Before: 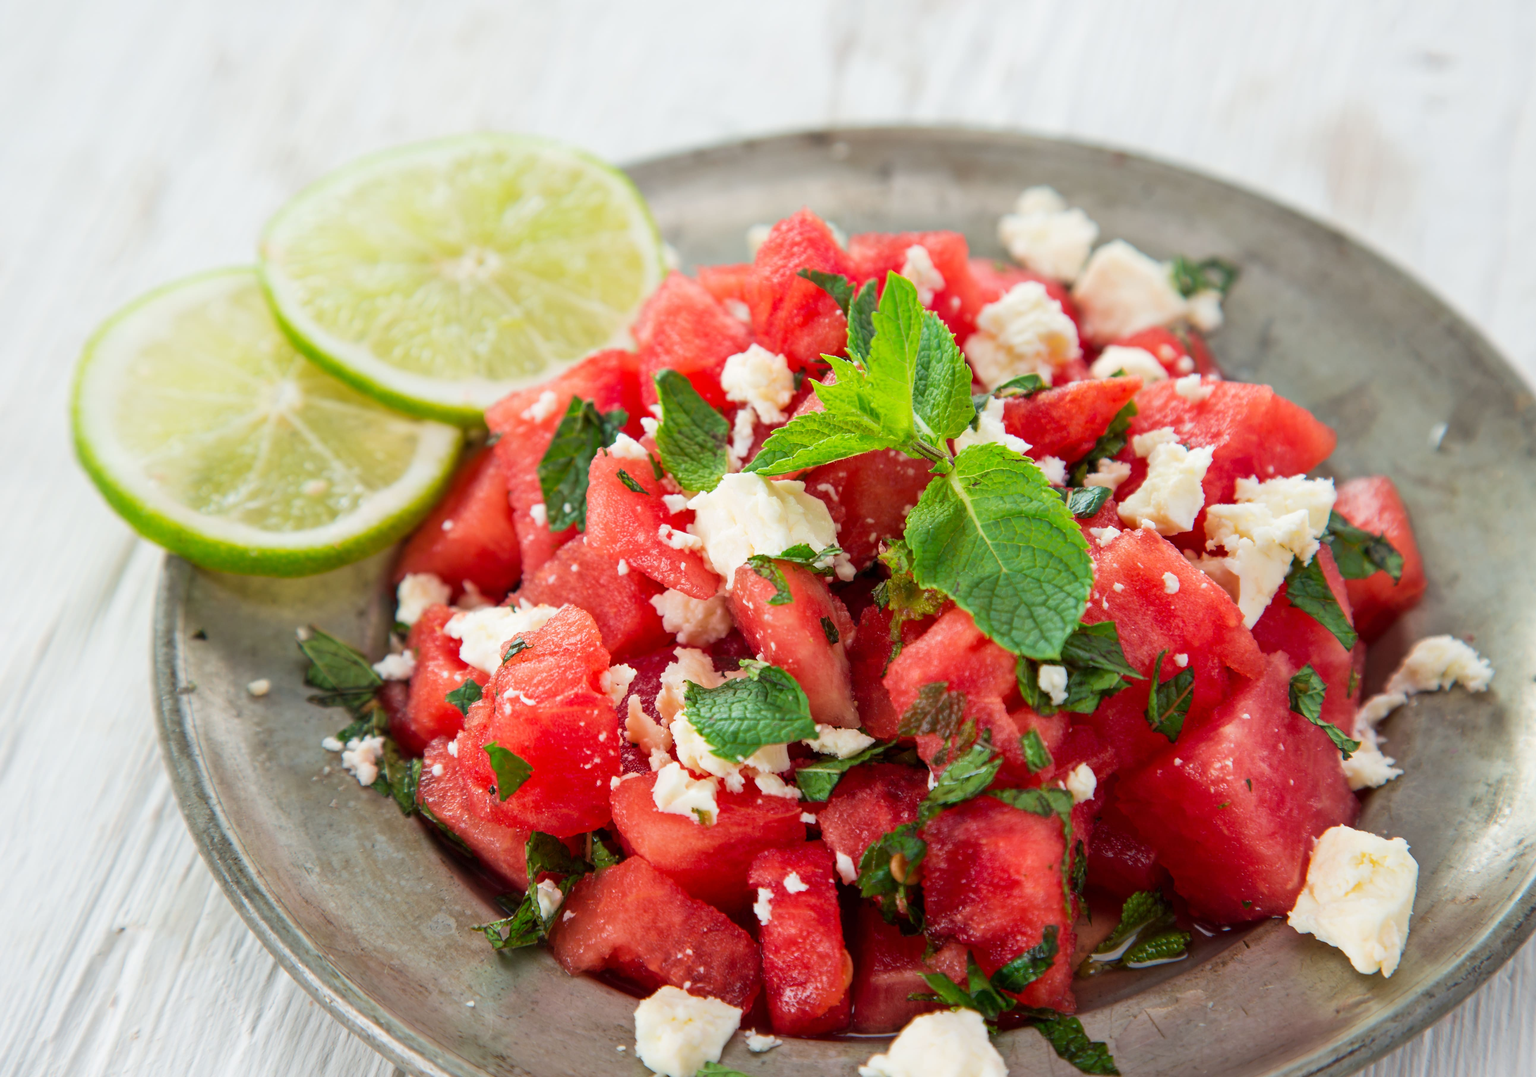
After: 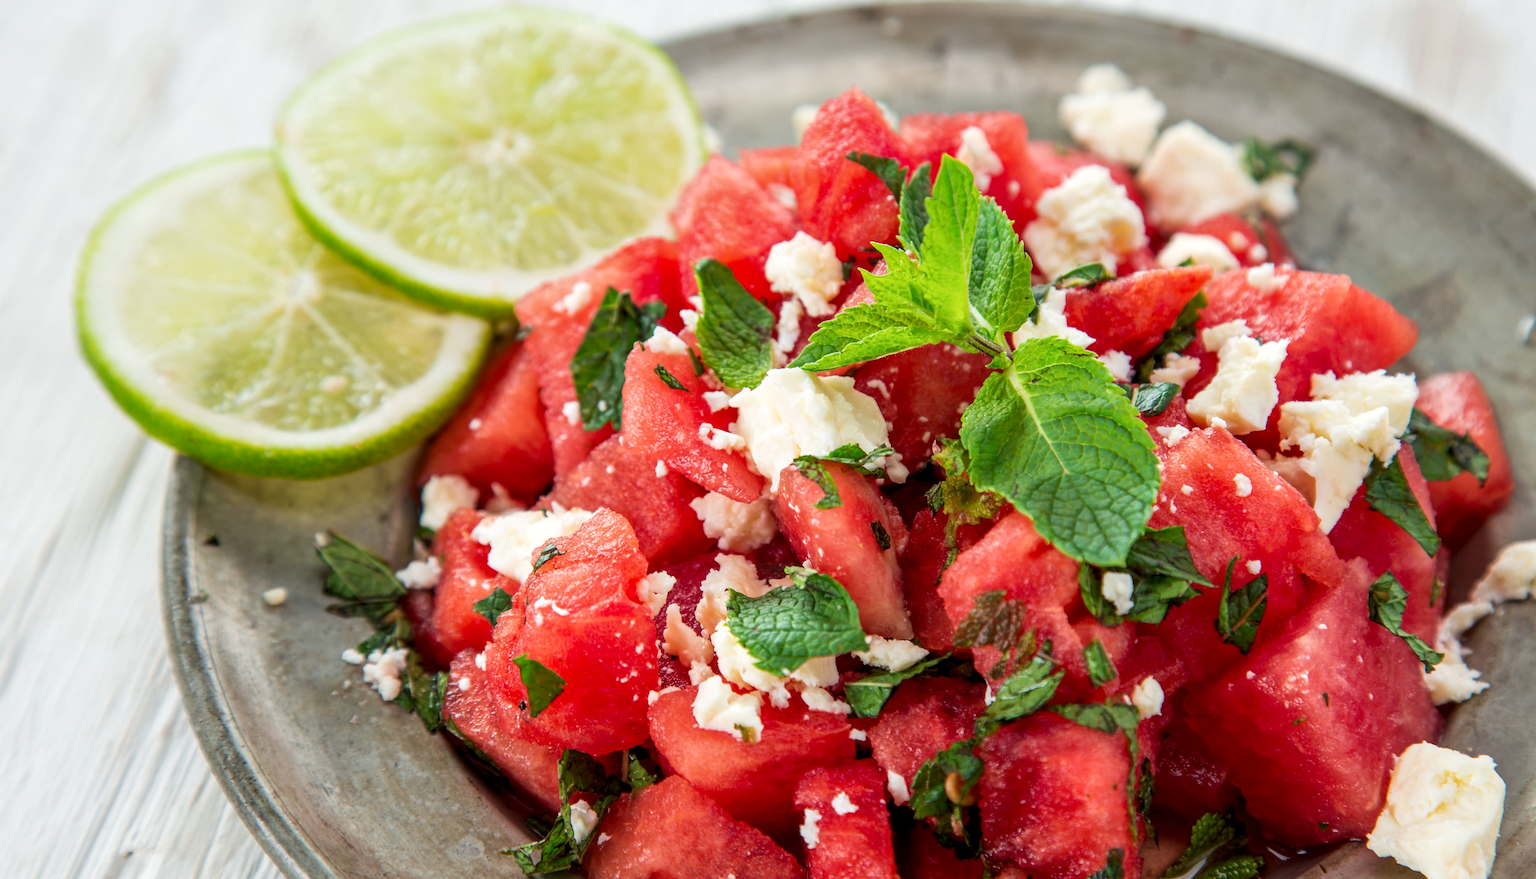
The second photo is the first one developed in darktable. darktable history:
crop and rotate: angle 0.029°, top 11.716%, right 5.714%, bottom 11.259%
local contrast: detail 130%
